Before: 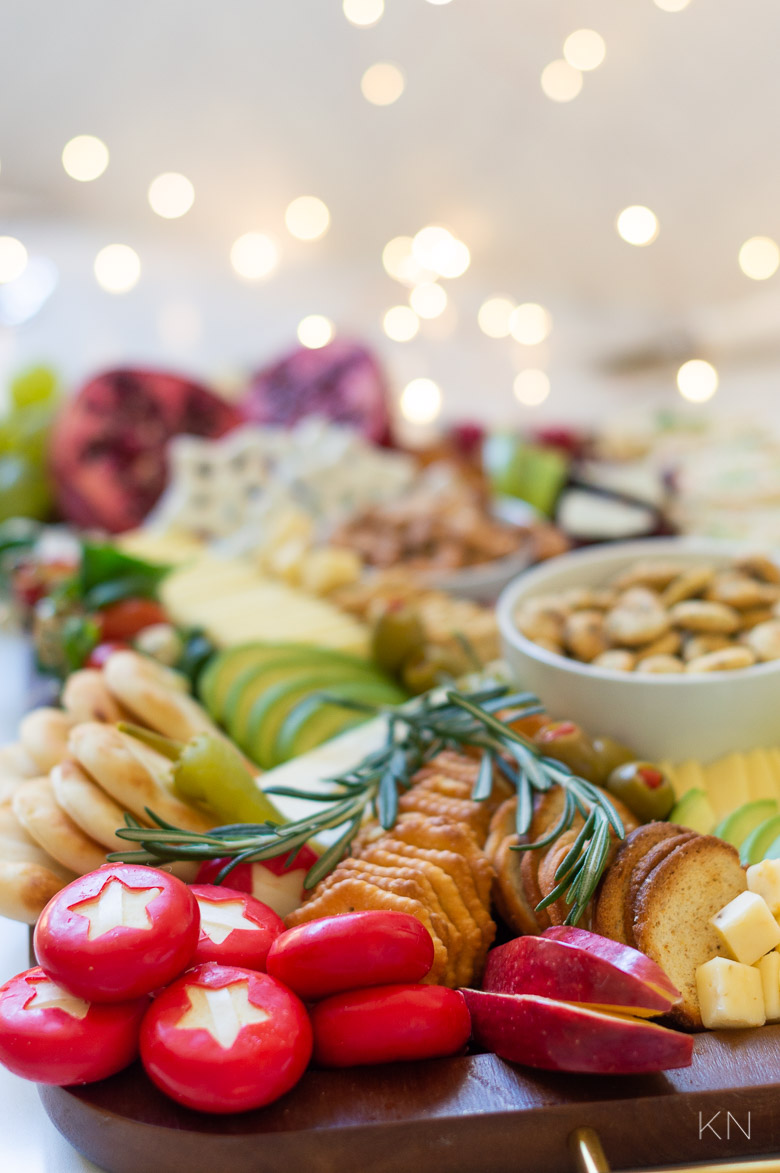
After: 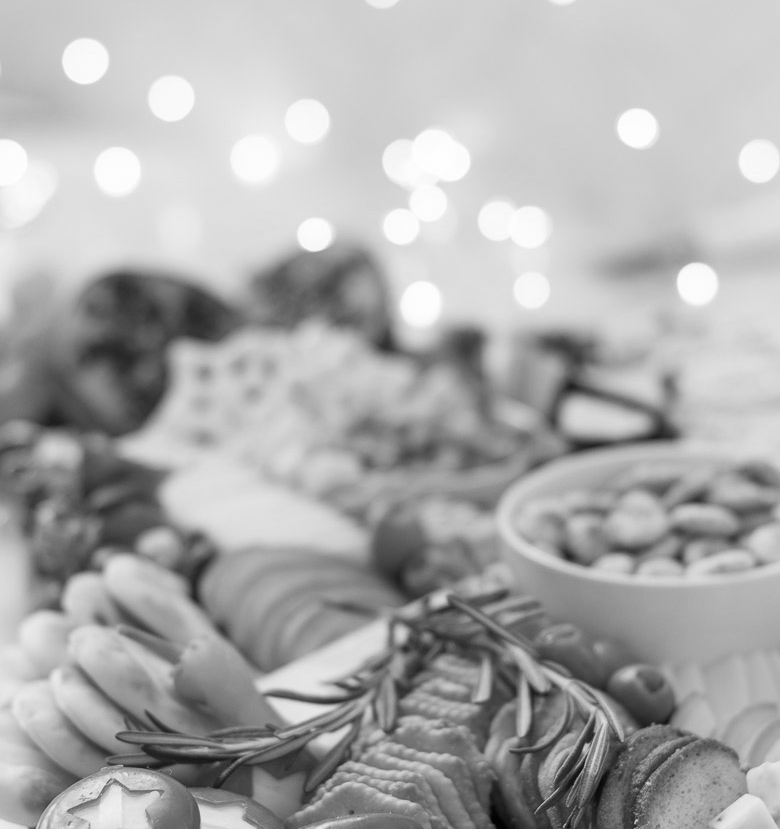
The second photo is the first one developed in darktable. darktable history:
crop and rotate: top 8.293%, bottom 20.996%
velvia: on, module defaults
monochrome: size 1
